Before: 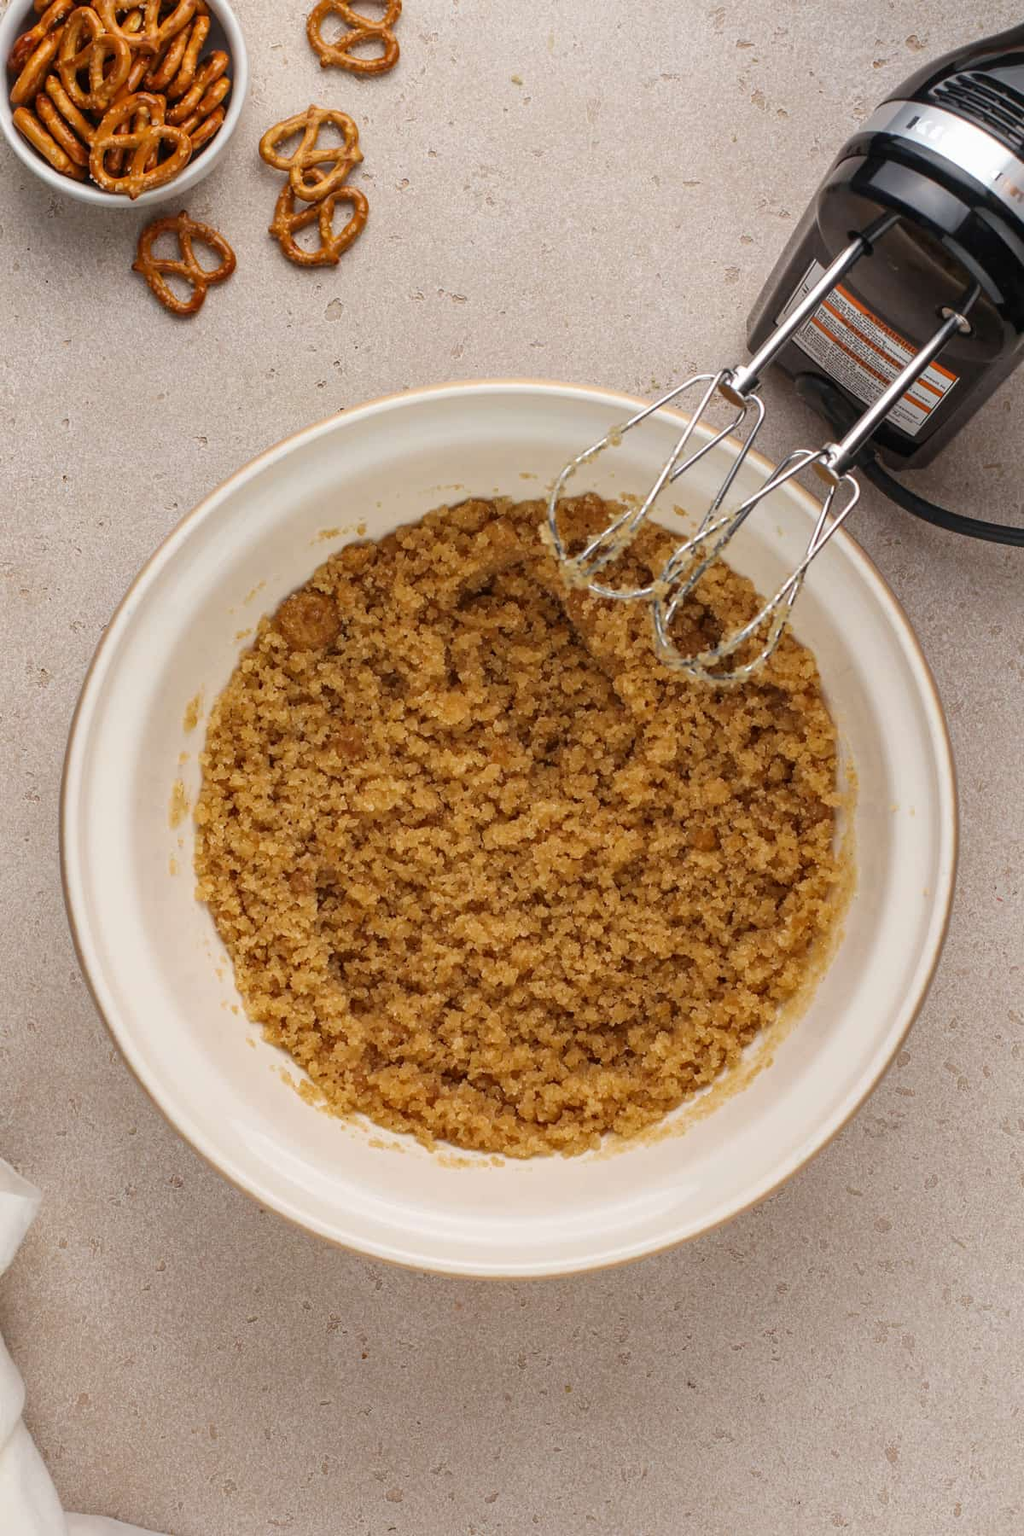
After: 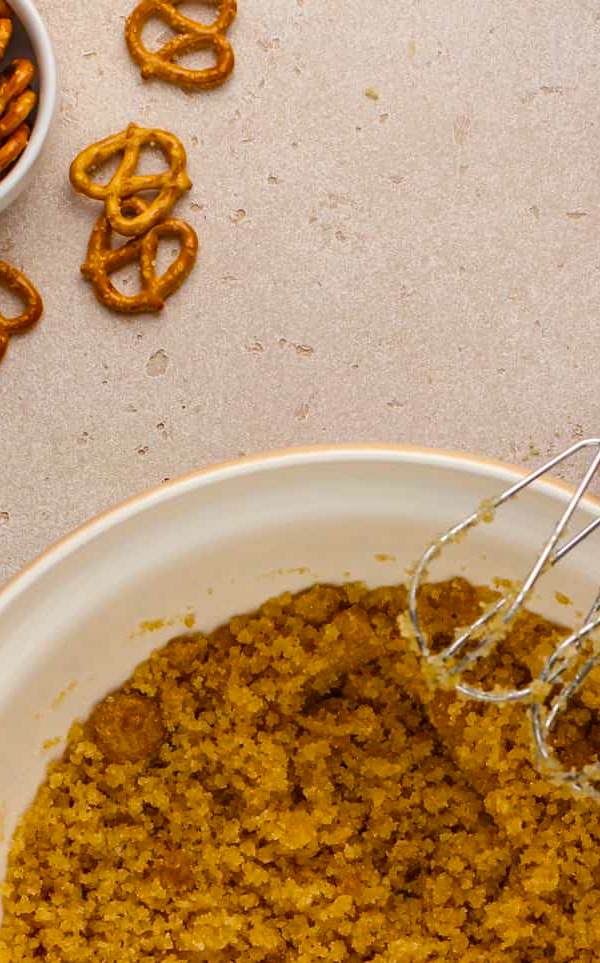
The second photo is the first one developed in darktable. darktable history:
crop: left 19.556%, right 30.401%, bottom 46.458%
color balance rgb: perceptual saturation grading › global saturation 20%, perceptual saturation grading › highlights -25%, perceptual saturation grading › shadows 25%, global vibrance 50%
